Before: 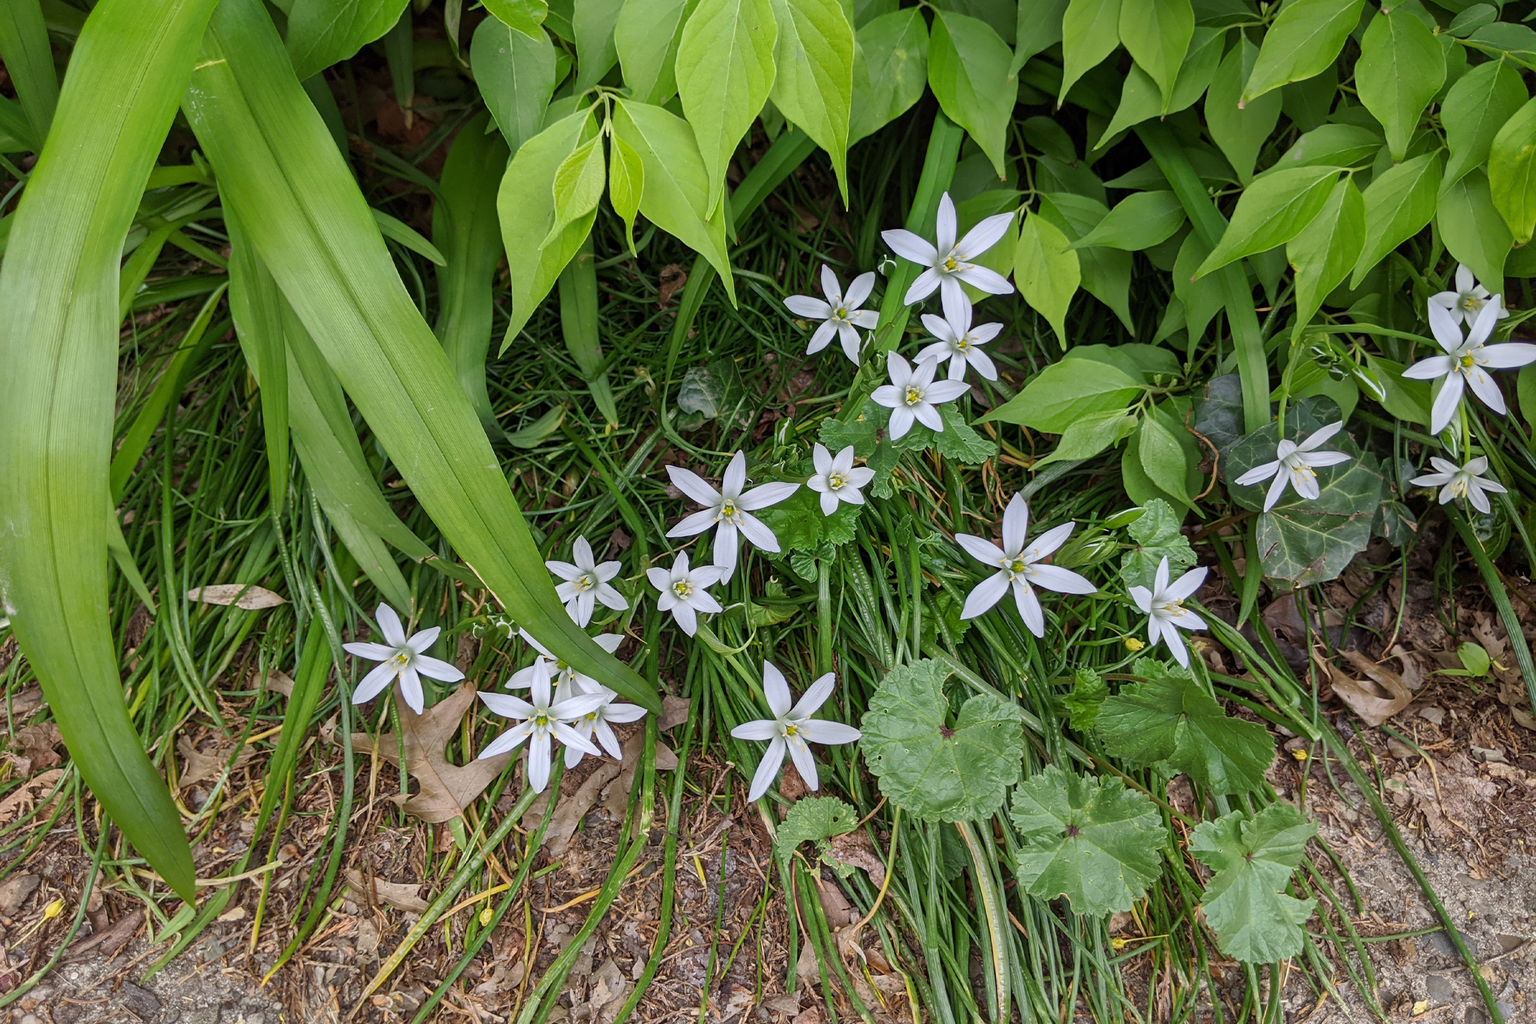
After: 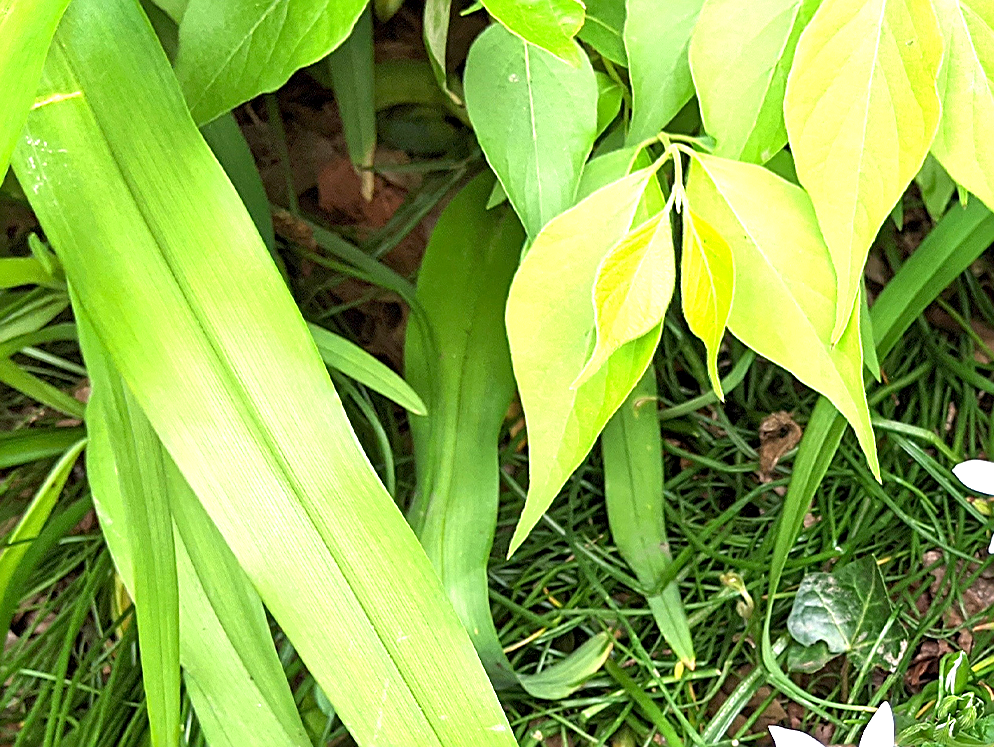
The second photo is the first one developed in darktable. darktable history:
crop and rotate: left 11.297%, top 0.1%, right 47.254%, bottom 53.169%
exposure: black level correction 0.001, exposure 1.824 EV, compensate highlight preservation false
sharpen: on, module defaults
